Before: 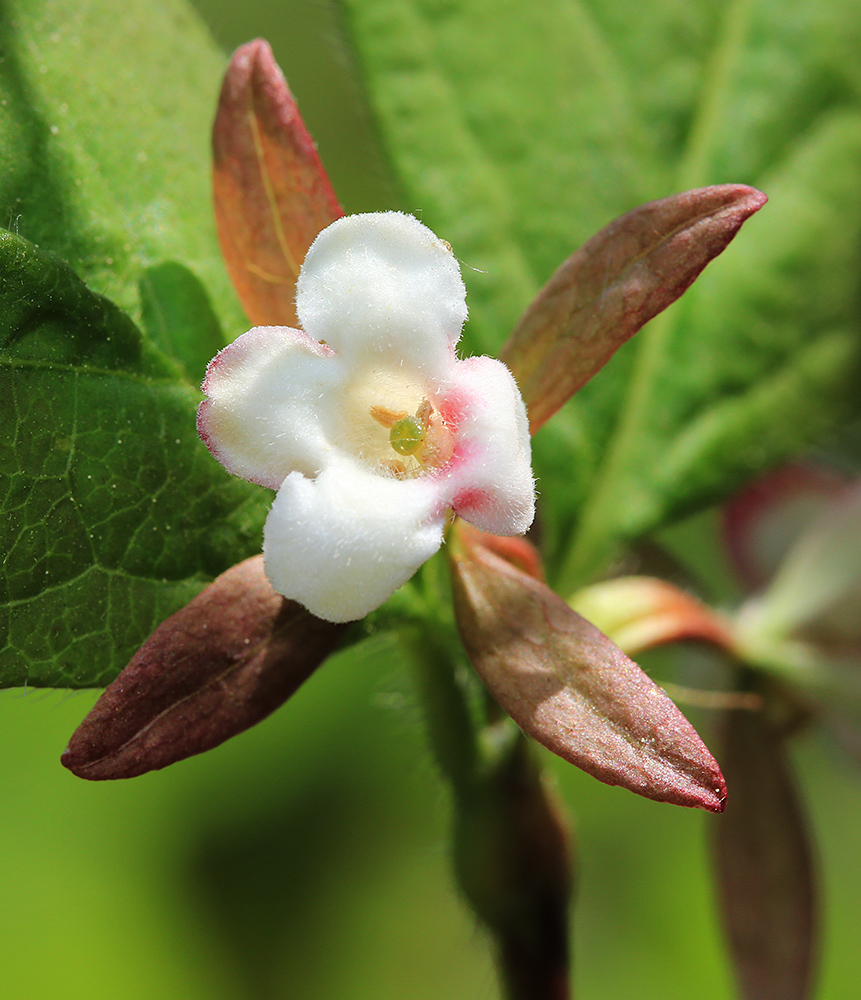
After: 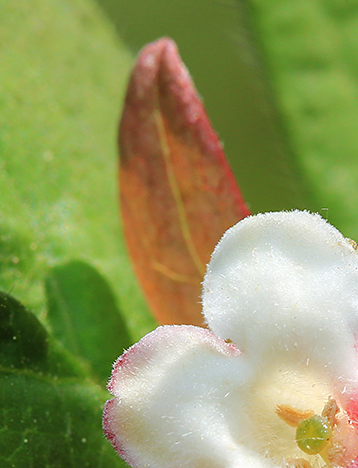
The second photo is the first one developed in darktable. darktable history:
crop and rotate: left 10.957%, top 0.103%, right 47.348%, bottom 53.08%
